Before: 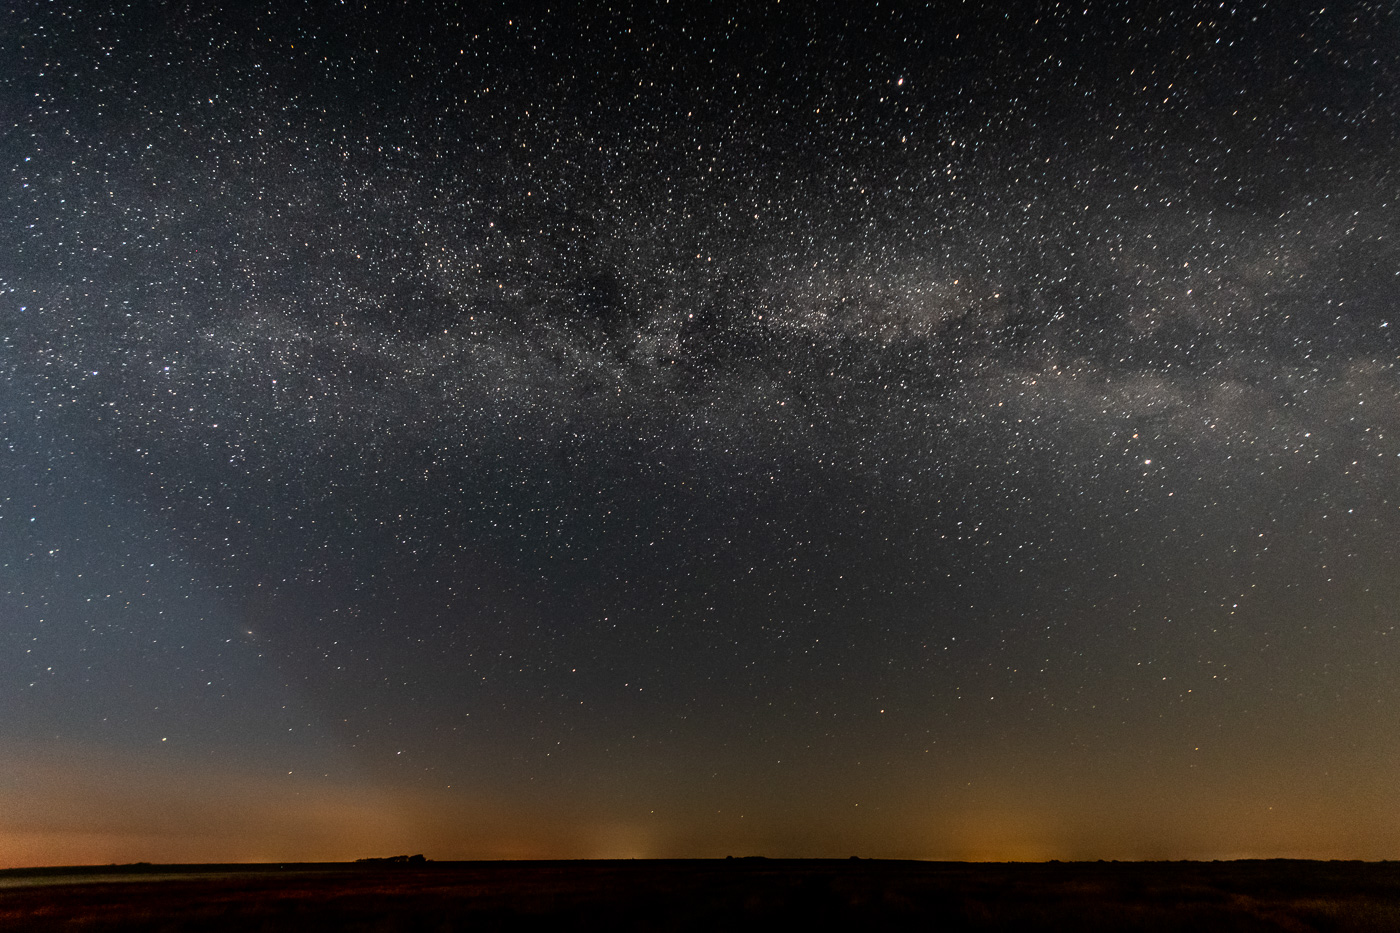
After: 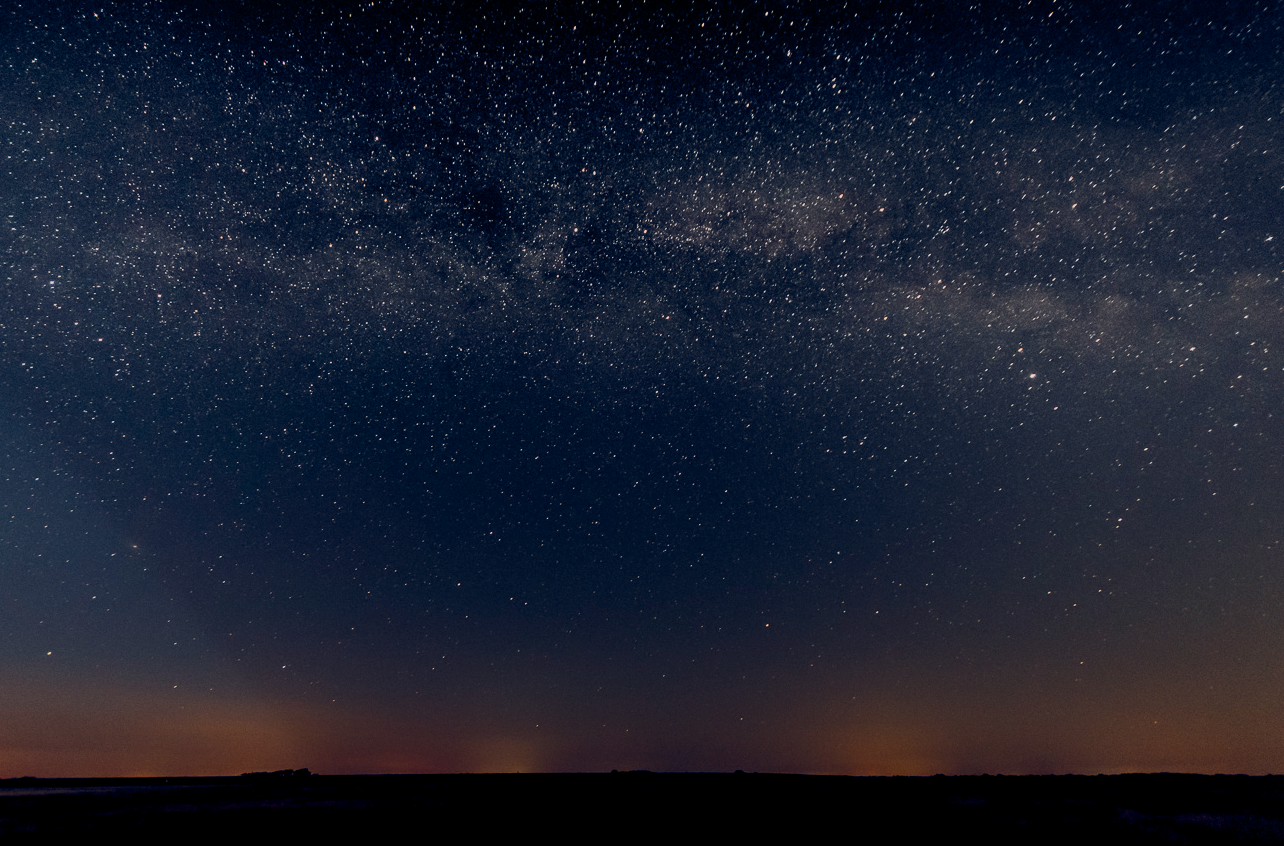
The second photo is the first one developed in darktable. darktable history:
crop and rotate: left 8.262%, top 9.226%
color balance rgb: highlights gain › chroma 2.94%, highlights gain › hue 60.57°, global offset › chroma 0.25%, global offset › hue 256.52°, perceptual saturation grading › global saturation 20%, perceptual saturation grading › highlights -50%, perceptual saturation grading › shadows 30%, contrast 15%
exposure: black level correction 0, exposure -0.721 EV, compensate highlight preservation false
